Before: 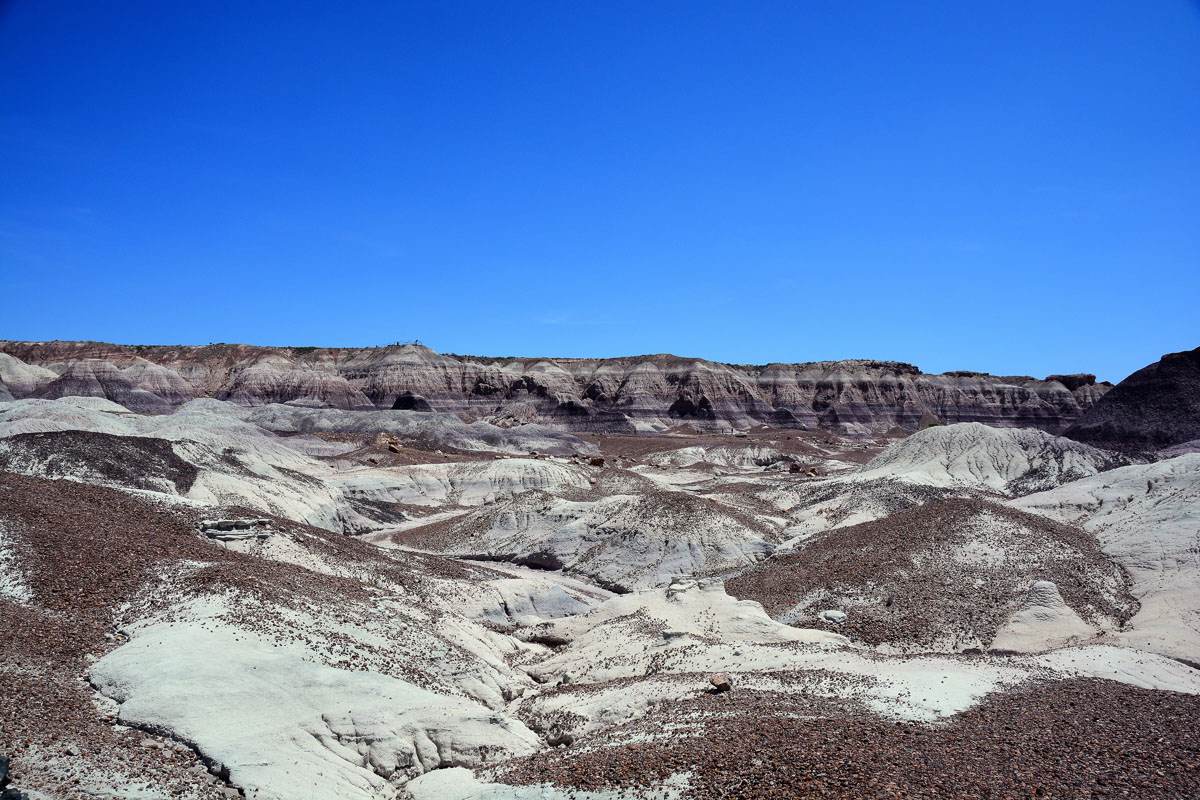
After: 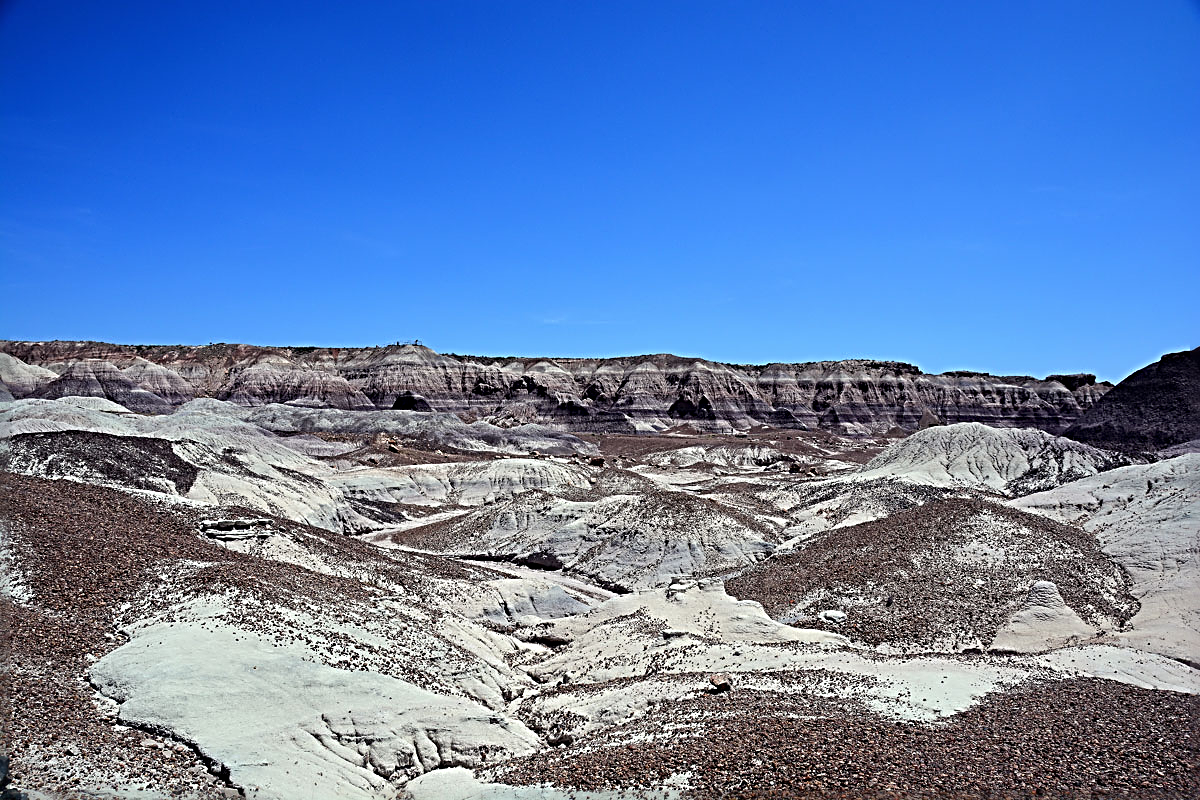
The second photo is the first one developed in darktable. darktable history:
sharpen: radius 3.71, amount 0.93
